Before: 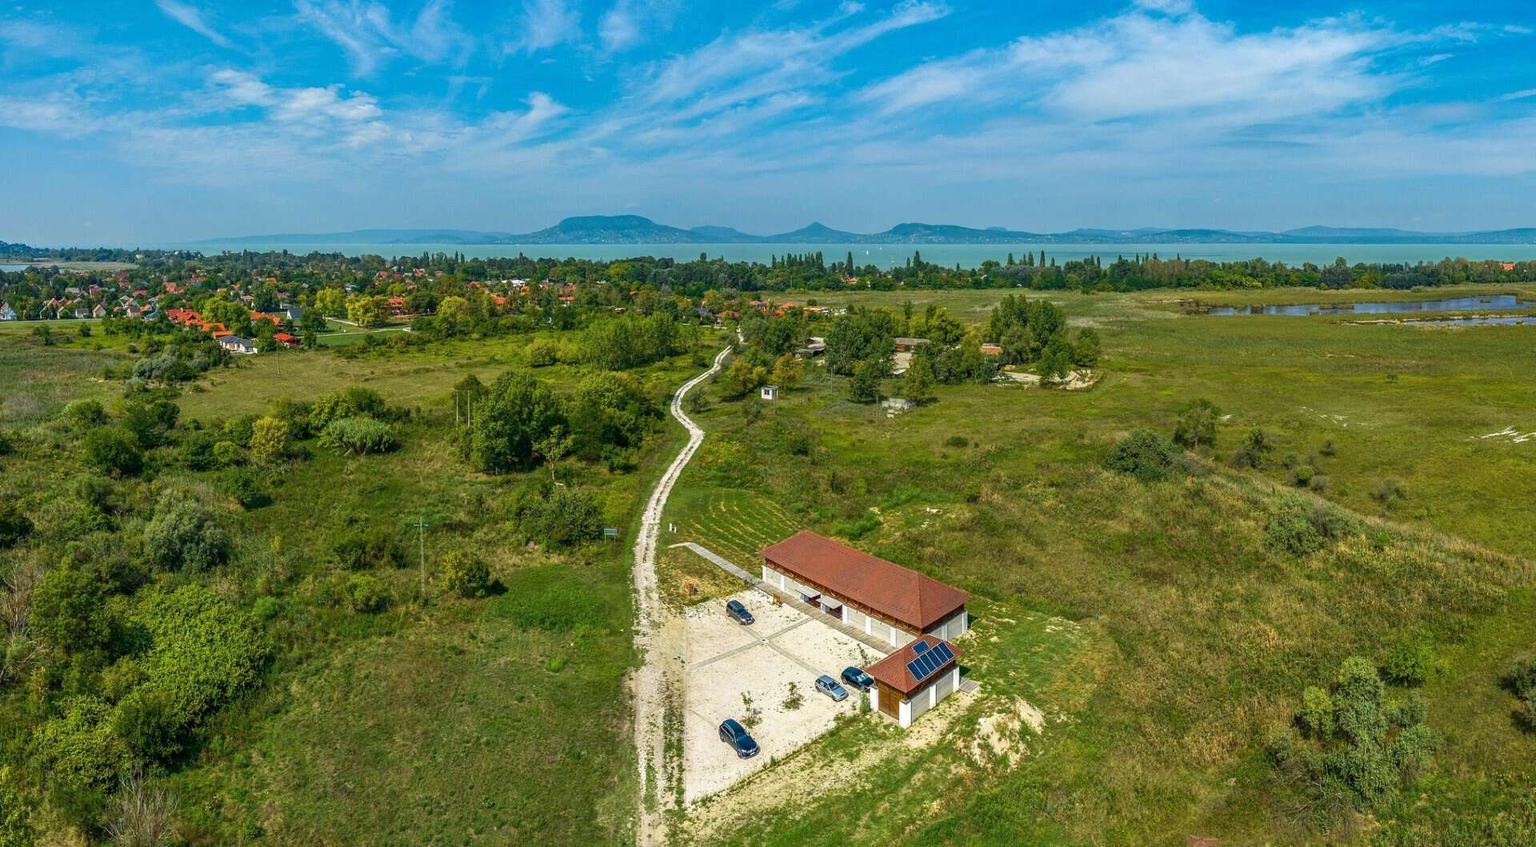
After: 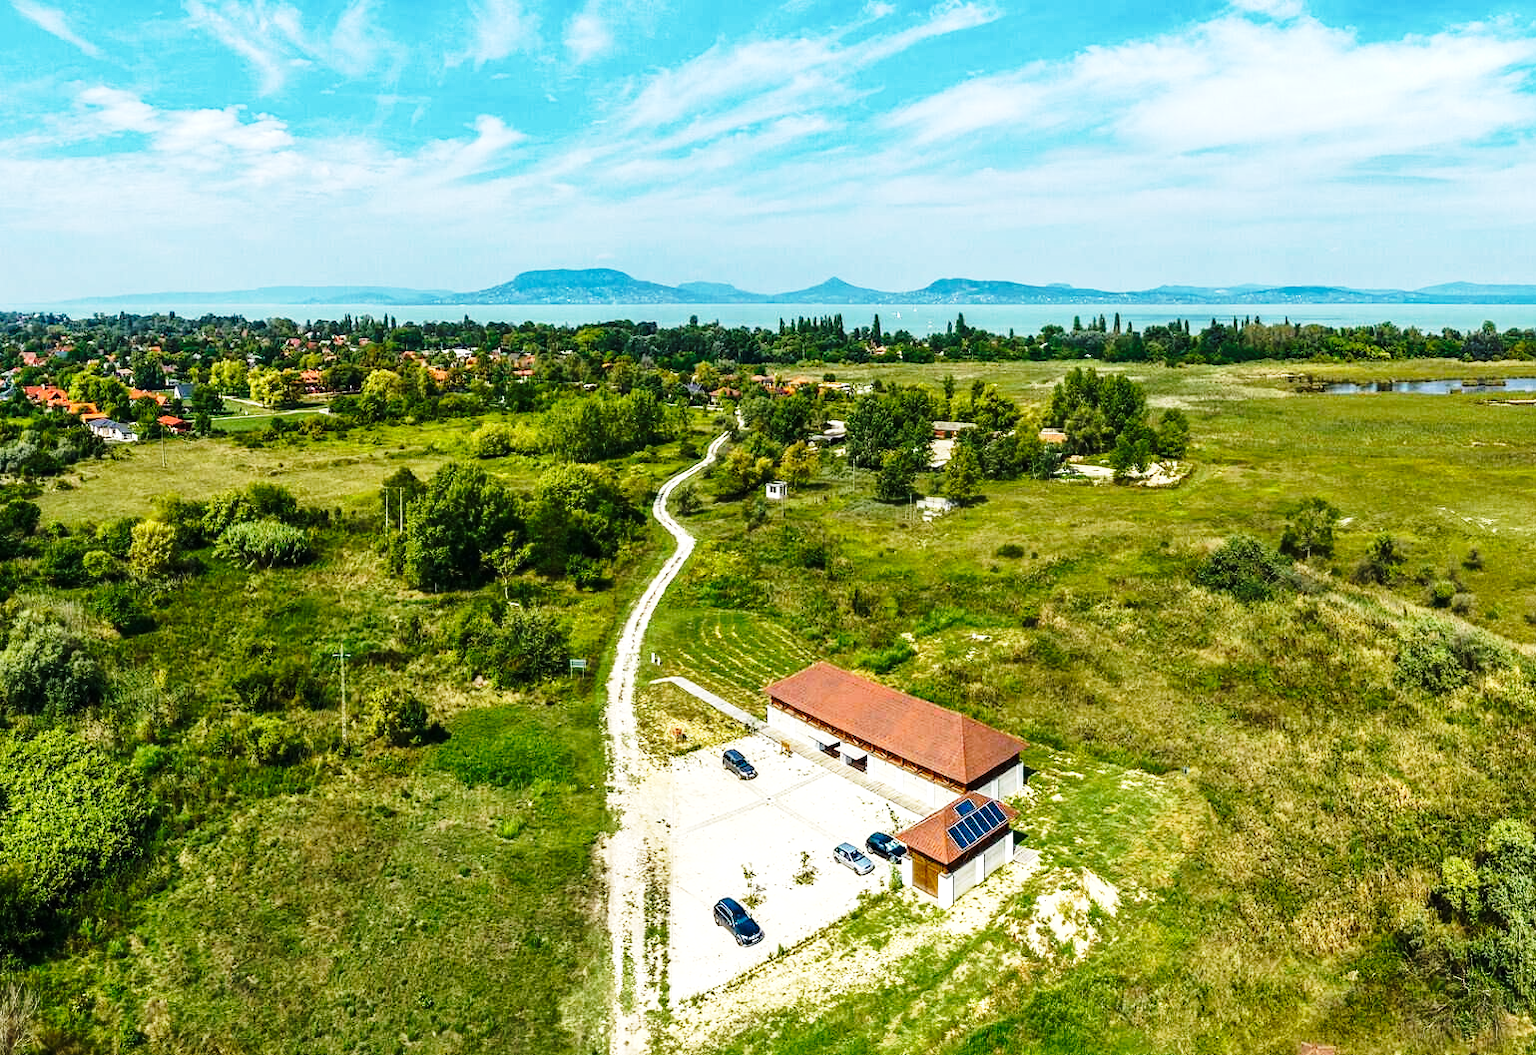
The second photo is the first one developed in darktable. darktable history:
tone equalizer: -8 EV -1.08 EV, -7 EV -1.01 EV, -6 EV -0.867 EV, -5 EV -0.578 EV, -3 EV 0.578 EV, -2 EV 0.867 EV, -1 EV 1.01 EV, +0 EV 1.08 EV, edges refinement/feathering 500, mask exposure compensation -1.57 EV, preserve details no
base curve: curves: ch0 [(0, 0) (0.028, 0.03) (0.121, 0.232) (0.46, 0.748) (0.859, 0.968) (1, 1)], preserve colors none
crop and rotate: left 9.597%, right 10.195%
shadows and highlights: shadows -20, white point adjustment -2, highlights -35
